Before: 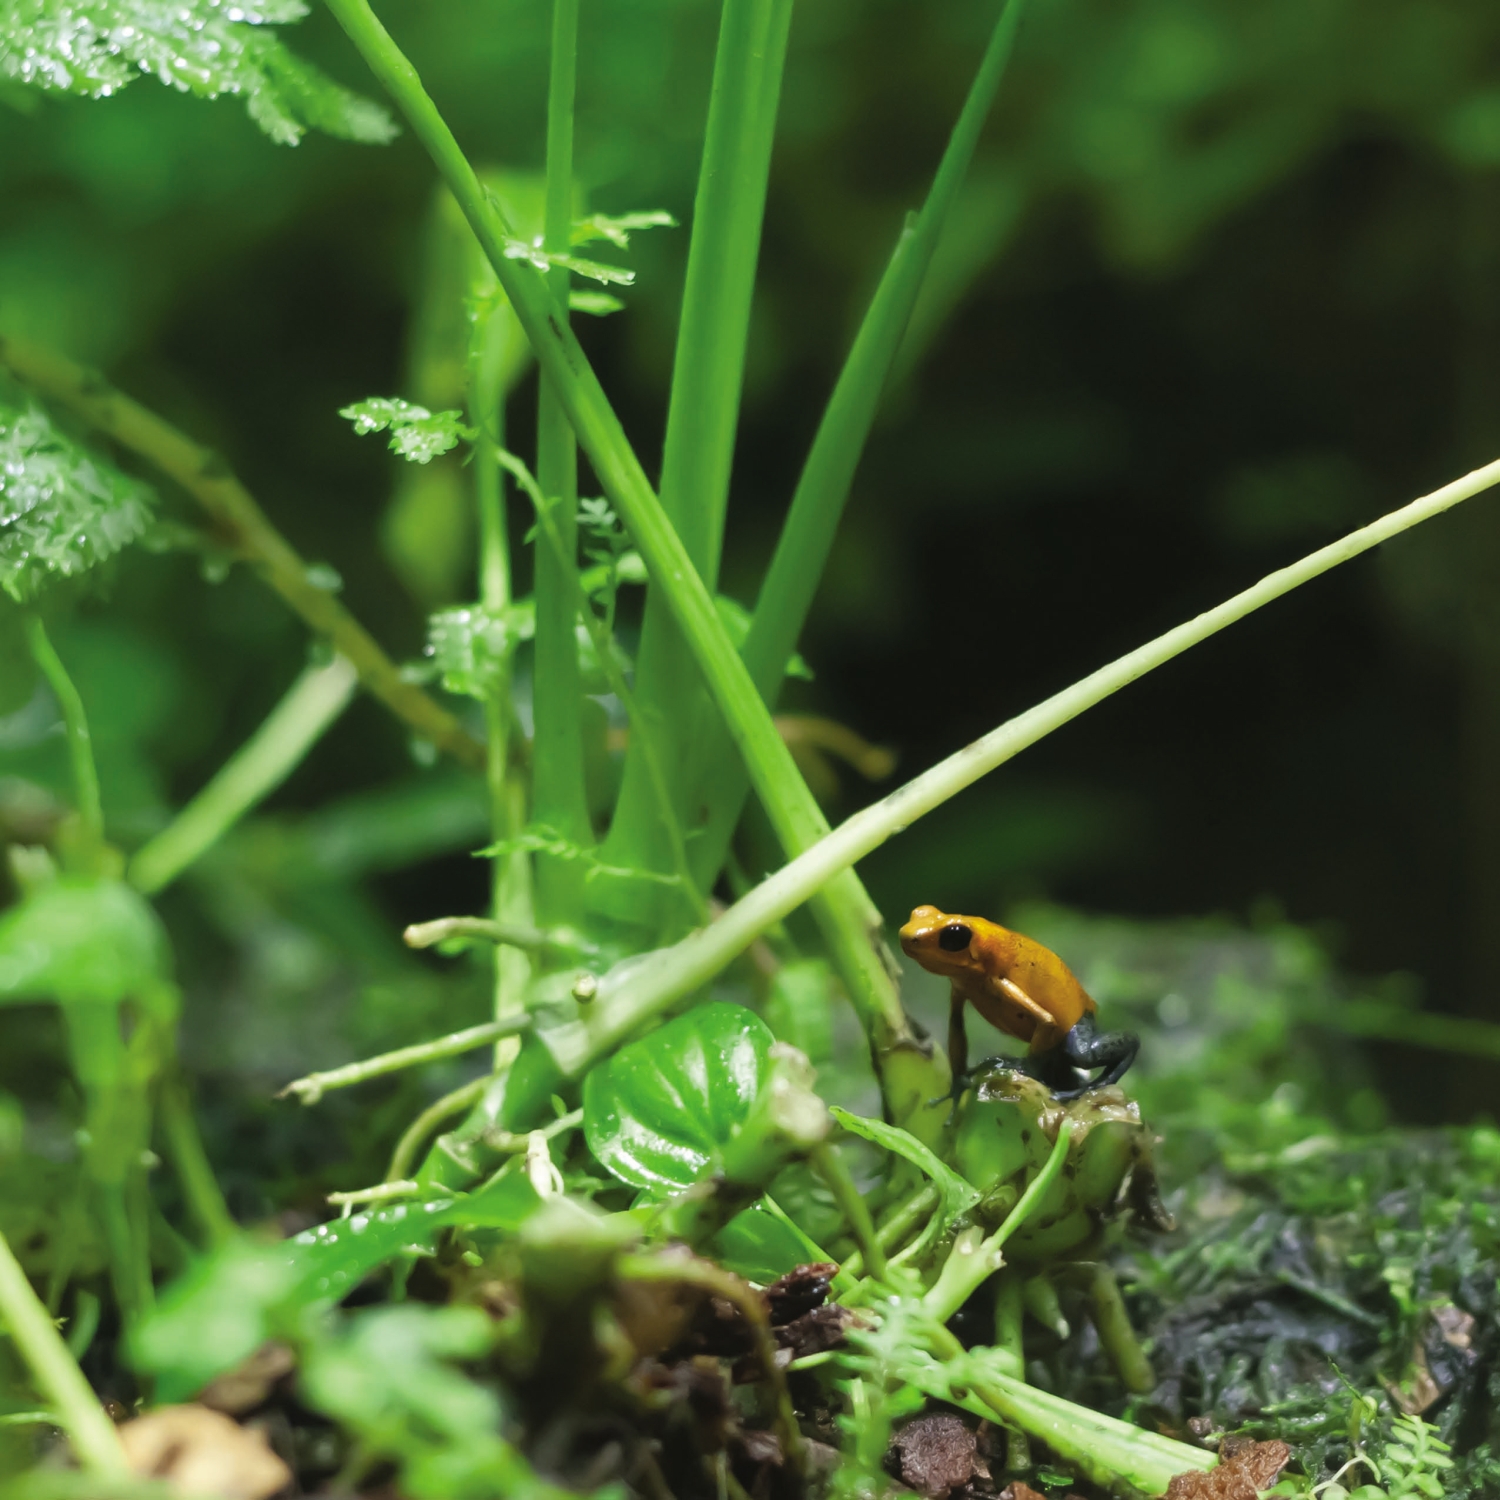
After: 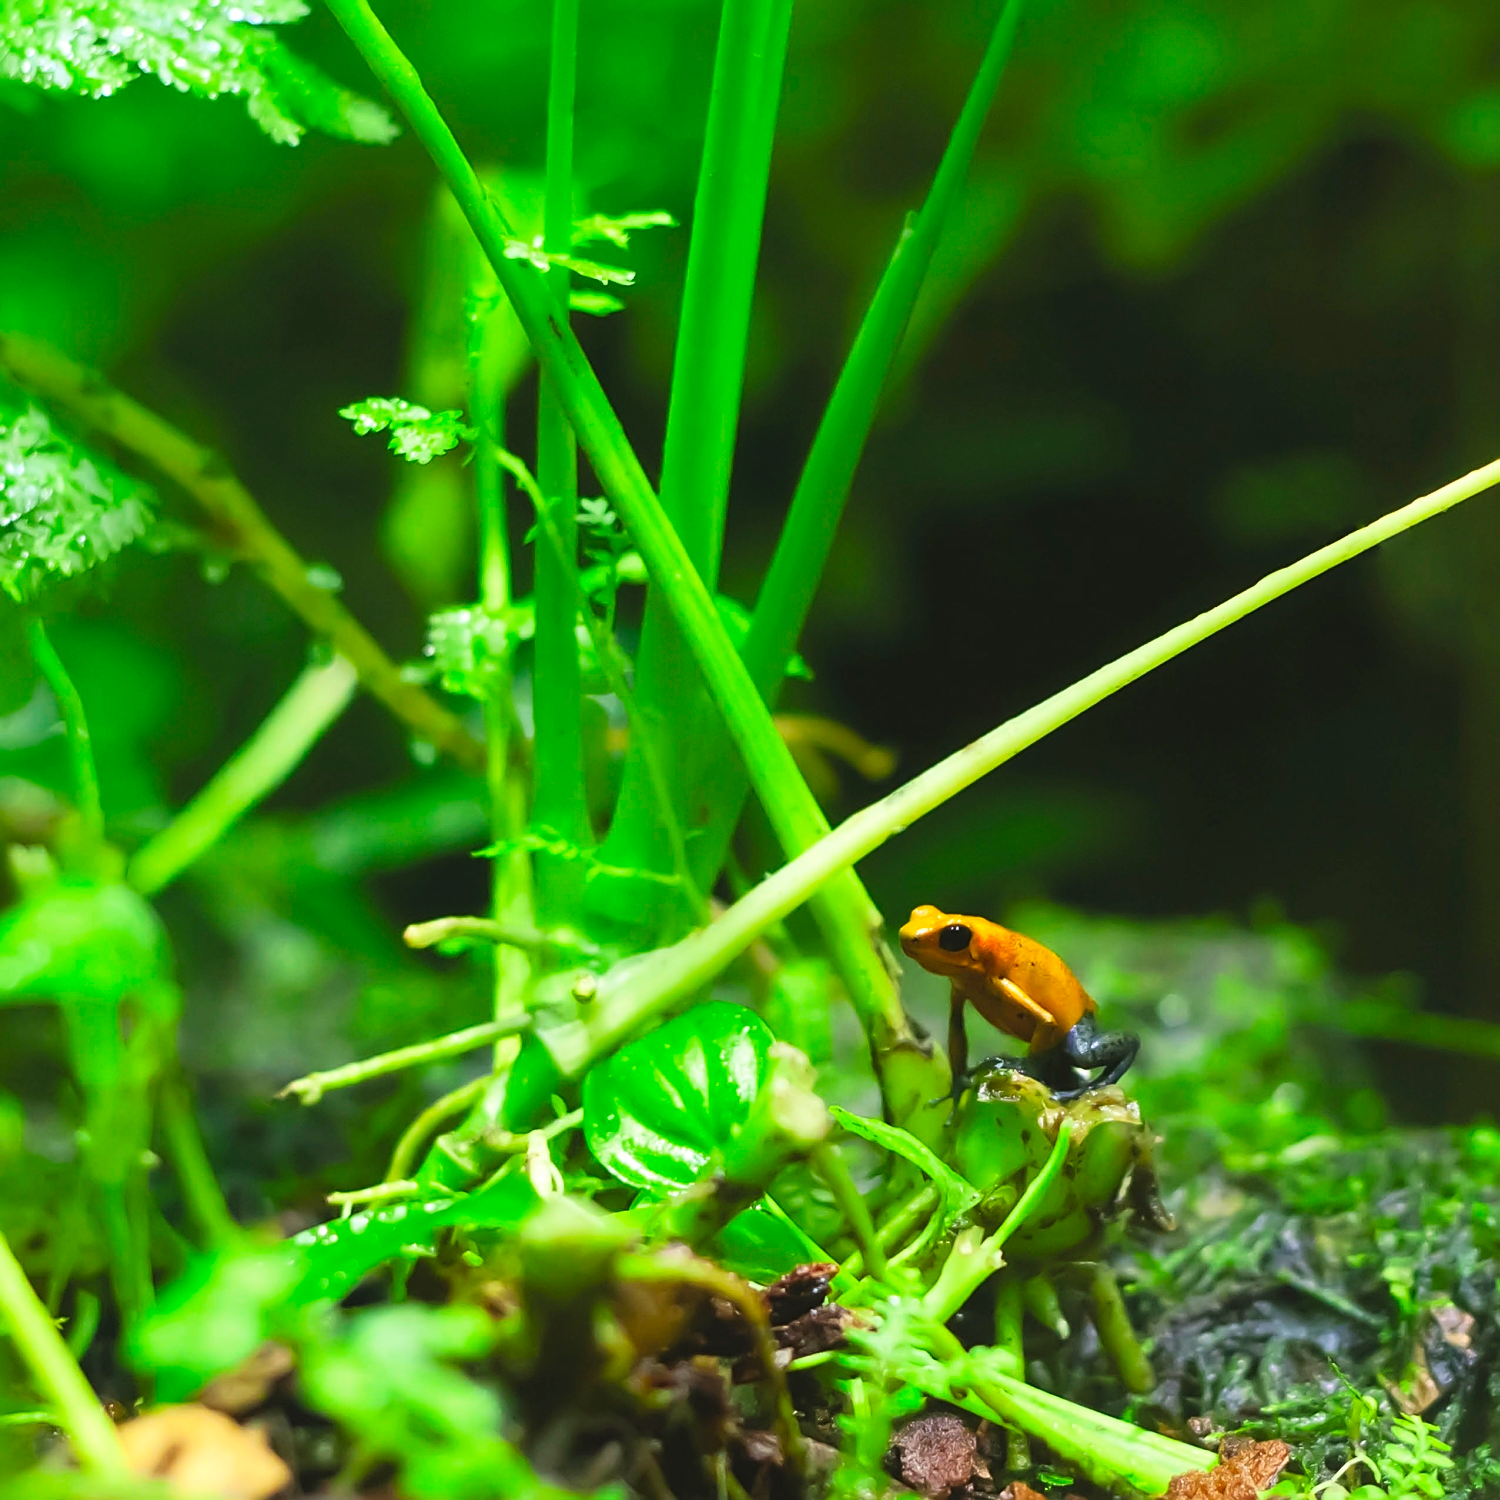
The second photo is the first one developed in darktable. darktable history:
contrast brightness saturation: contrast 0.204, brightness 0.2, saturation 0.806
sharpen: on, module defaults
